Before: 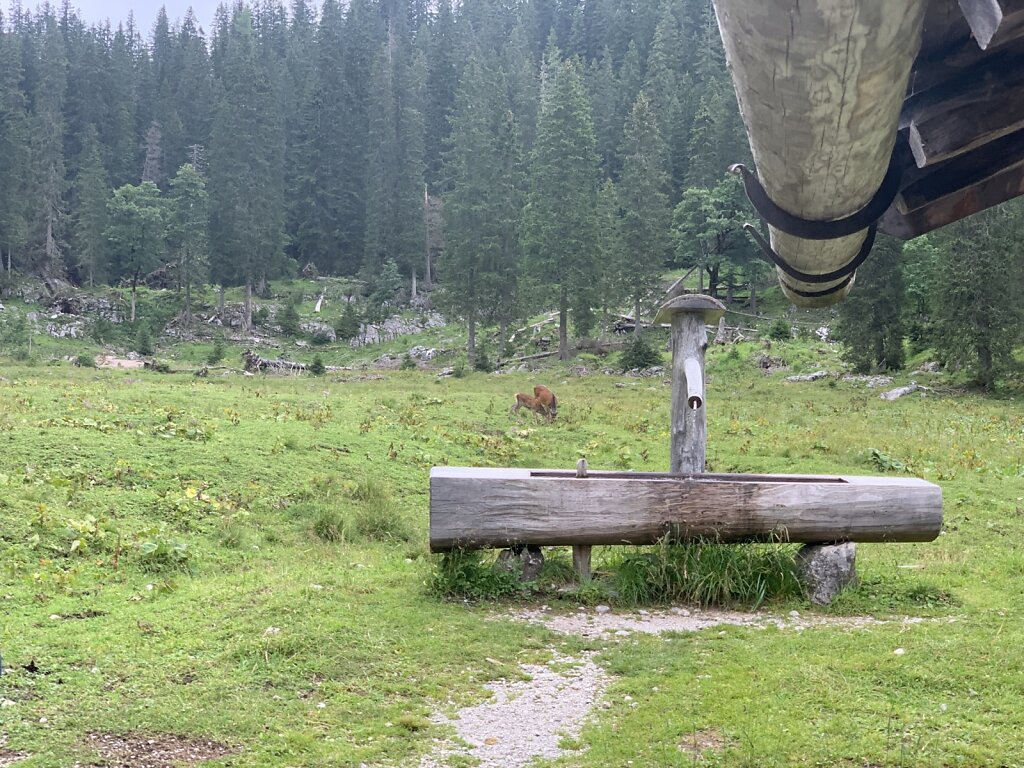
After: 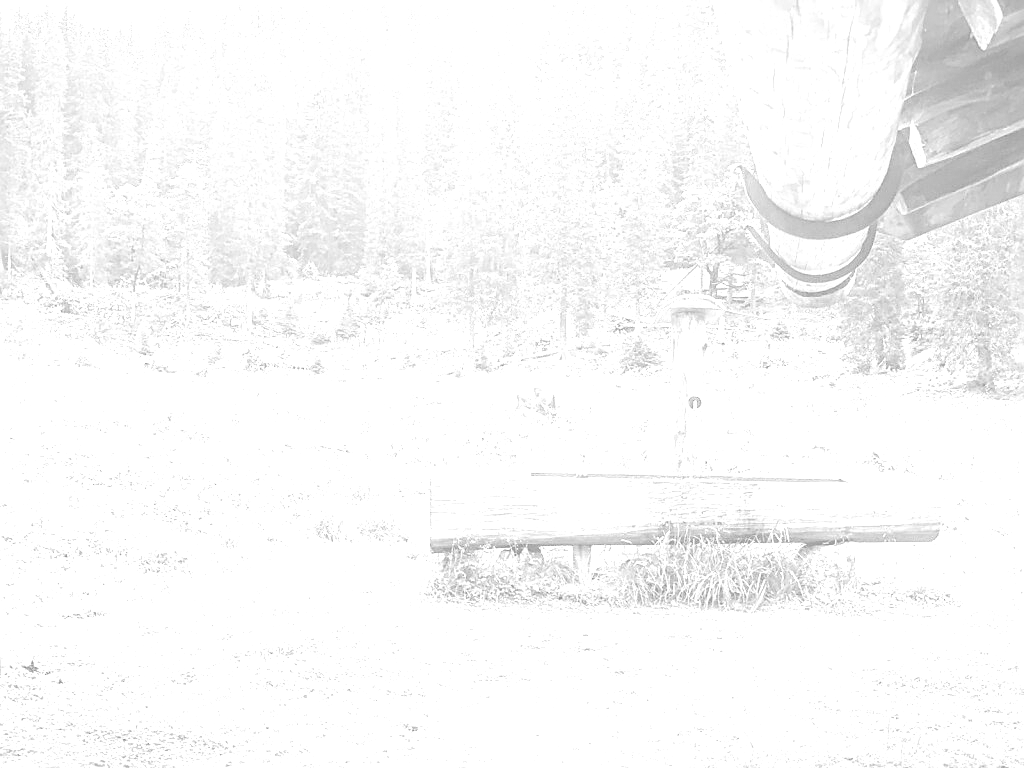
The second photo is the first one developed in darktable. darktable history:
tone equalizer: on, module defaults
colorize: hue 36°, saturation 71%, lightness 80.79%
grain: coarseness 0.81 ISO, strength 1.34%, mid-tones bias 0%
vignetting: fall-off start 100%, brightness -0.282, width/height ratio 1.31
exposure: black level correction 0, exposure 1.2 EV, compensate exposure bias true, compensate highlight preservation false
sharpen: on, module defaults
monochrome: a 1.94, b -0.638
local contrast: detail 130%
